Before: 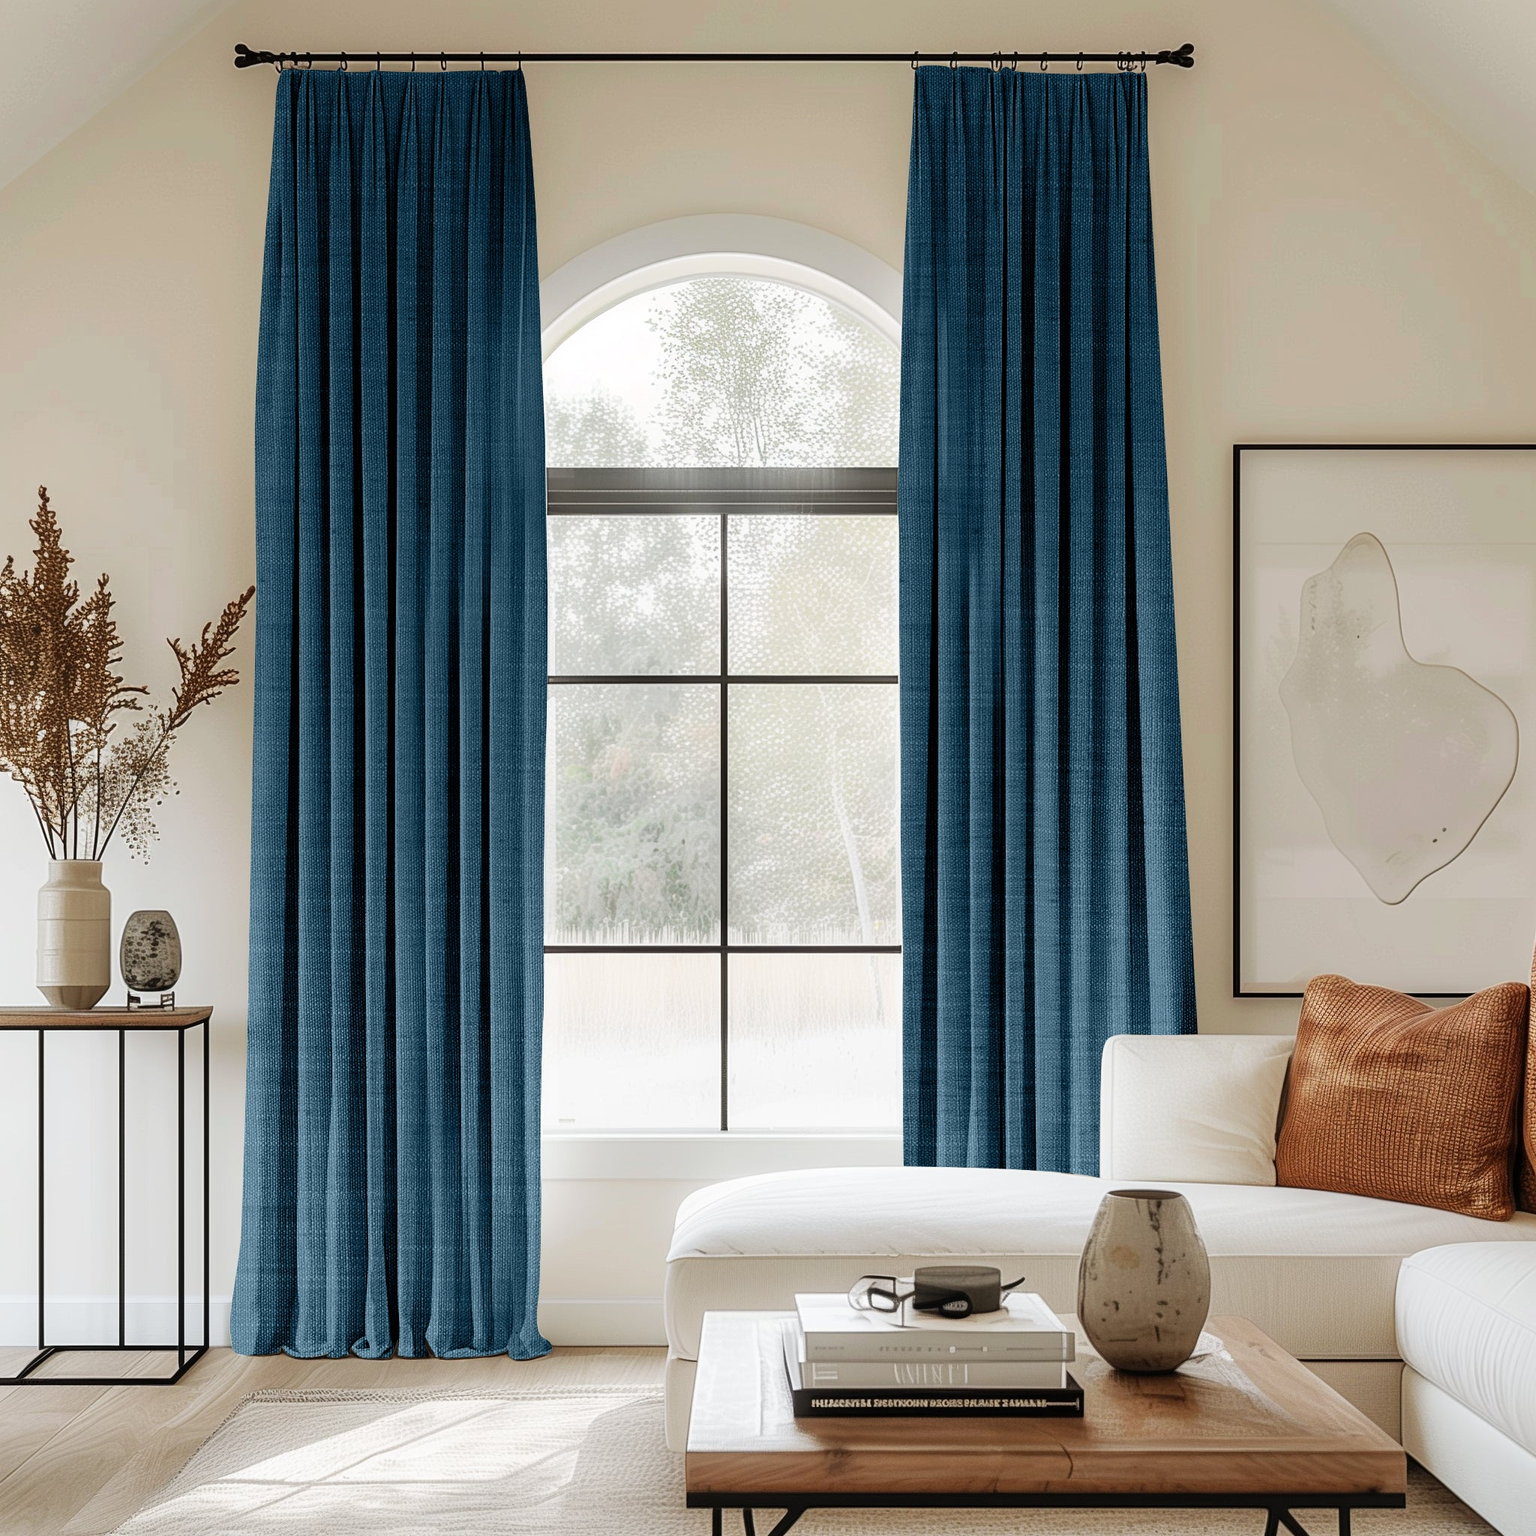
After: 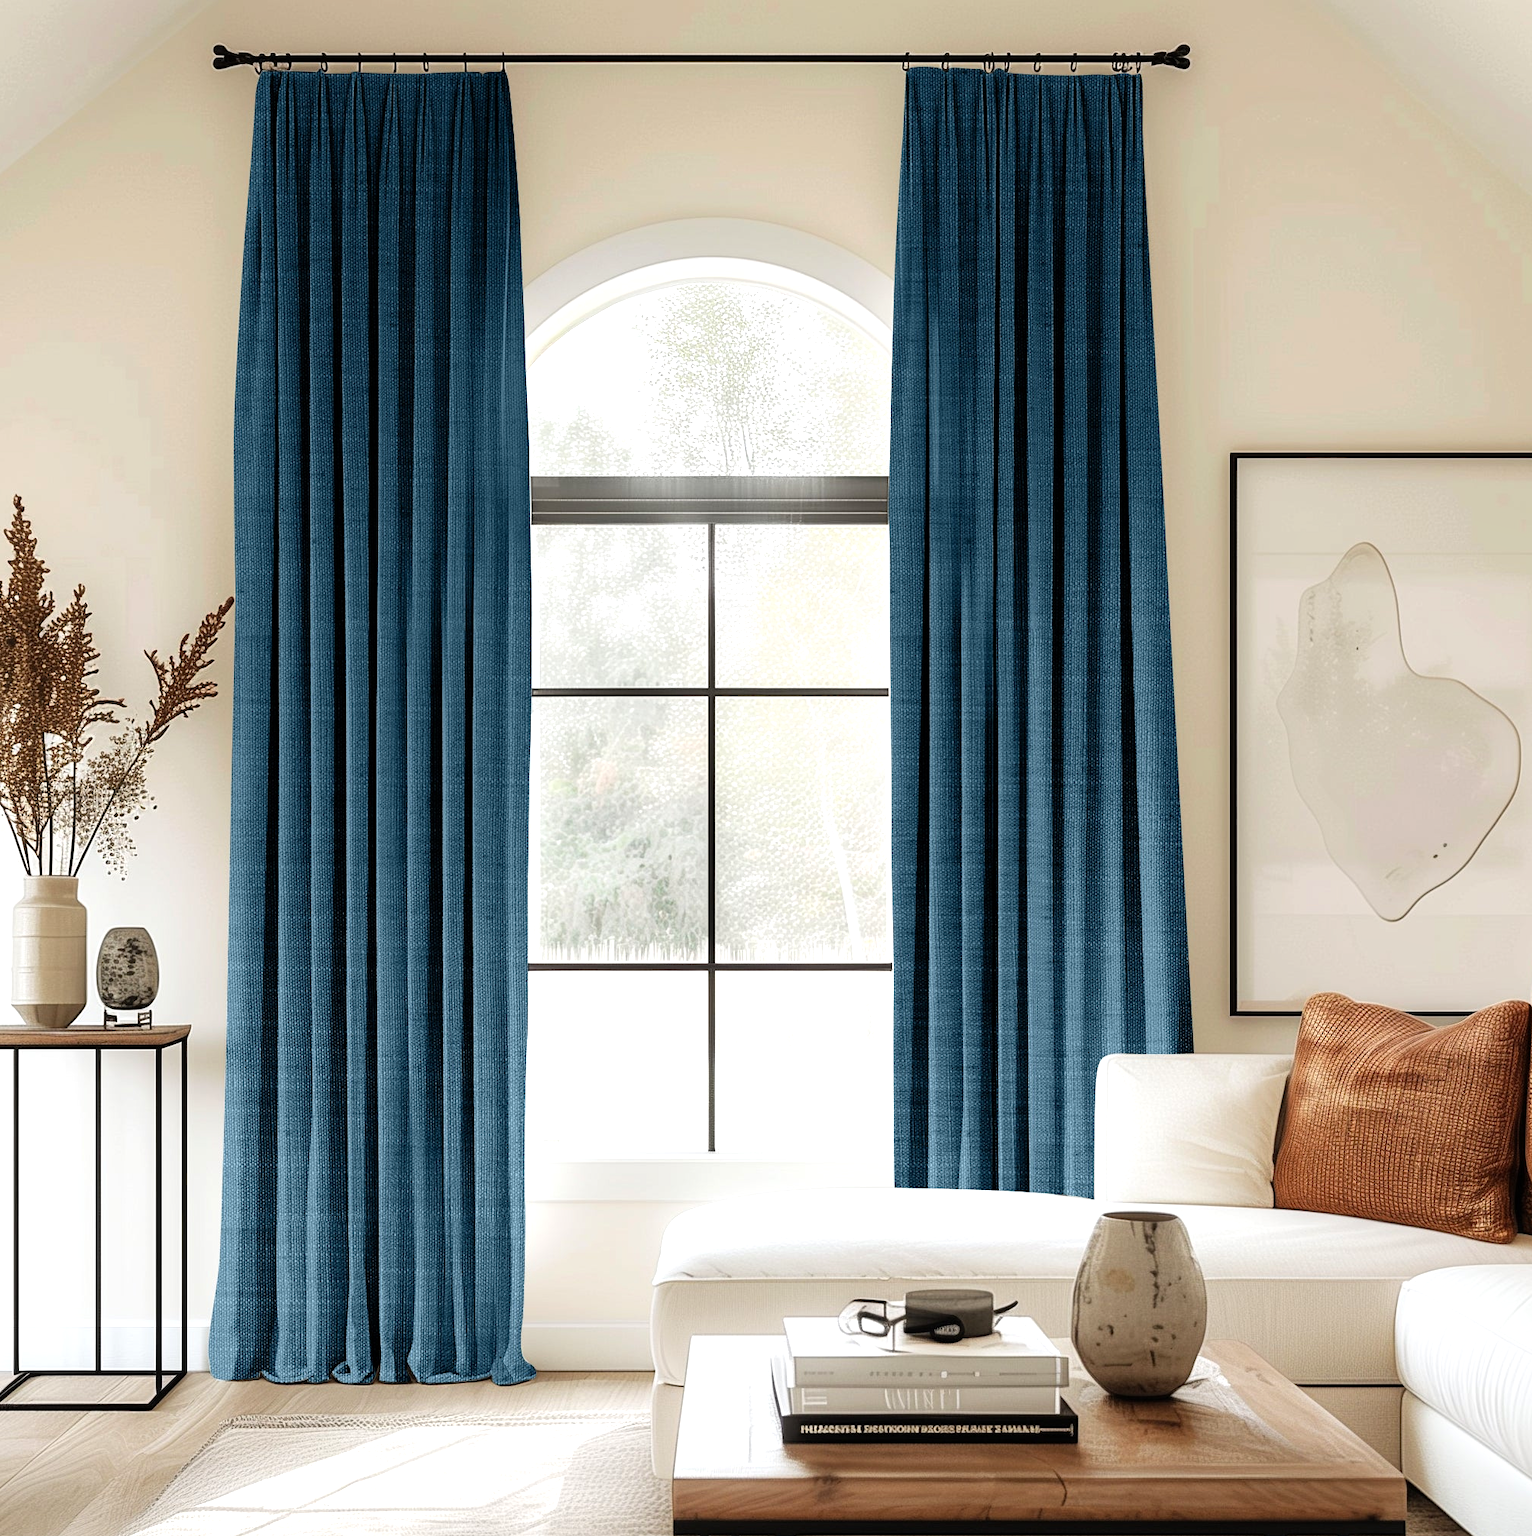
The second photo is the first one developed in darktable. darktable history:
tone equalizer: -8 EV -0.449 EV, -7 EV -0.377 EV, -6 EV -0.297 EV, -5 EV -0.201 EV, -3 EV 0.24 EV, -2 EV 0.317 EV, -1 EV 0.396 EV, +0 EV 0.446 EV
crop: left 1.686%, right 0.284%, bottom 1.796%
